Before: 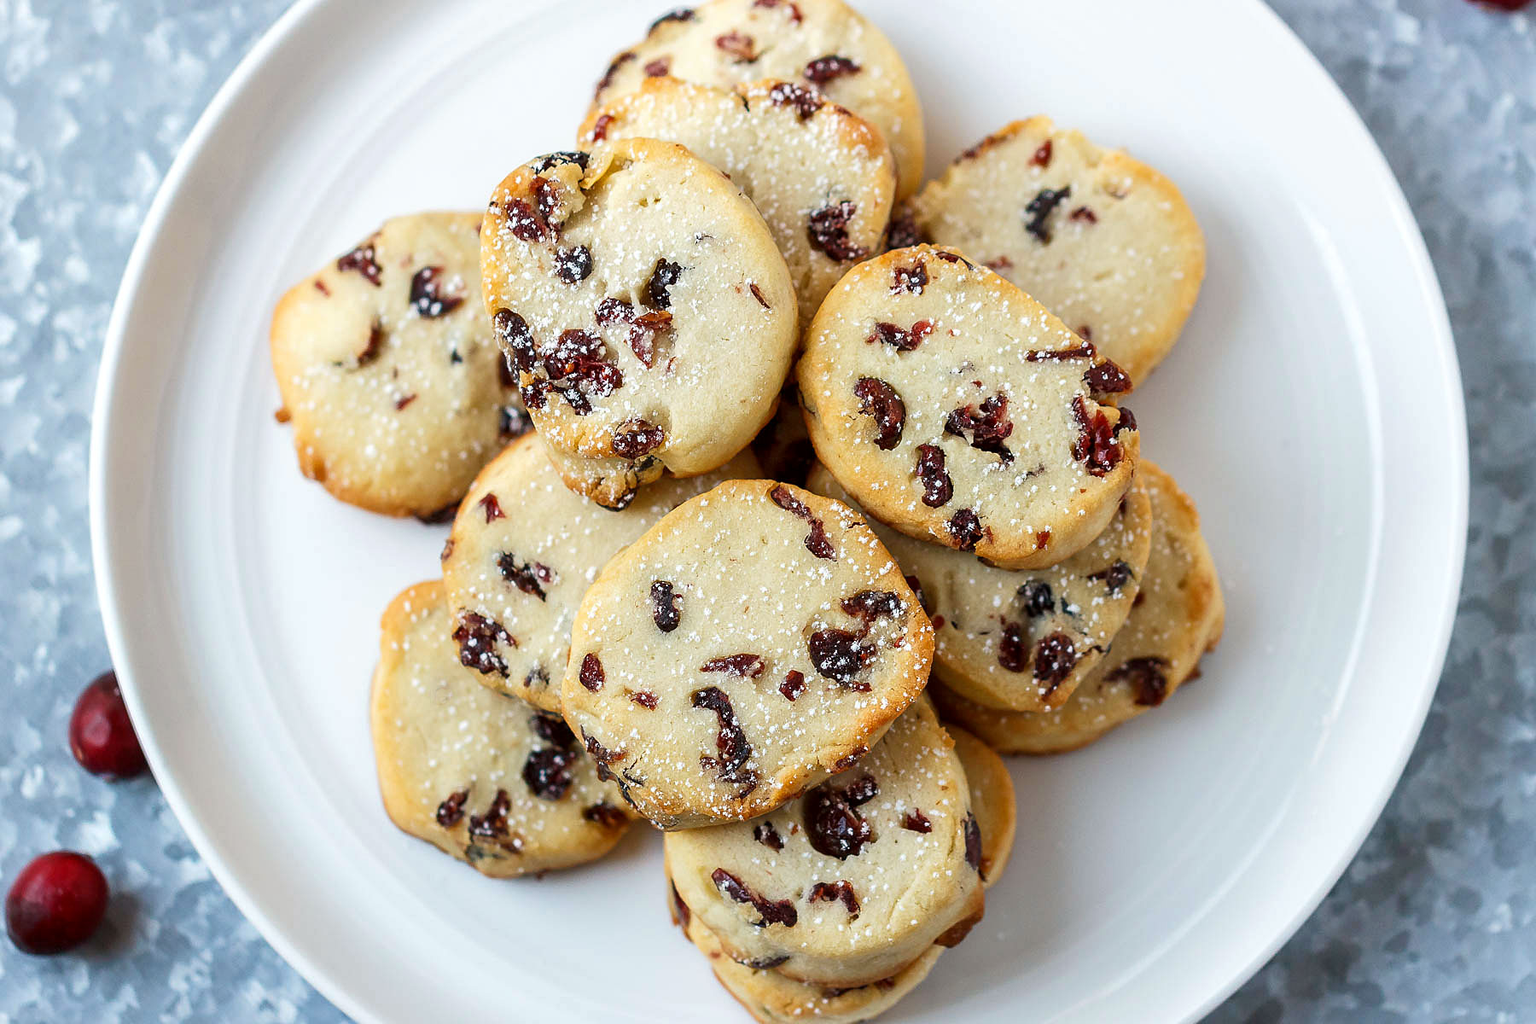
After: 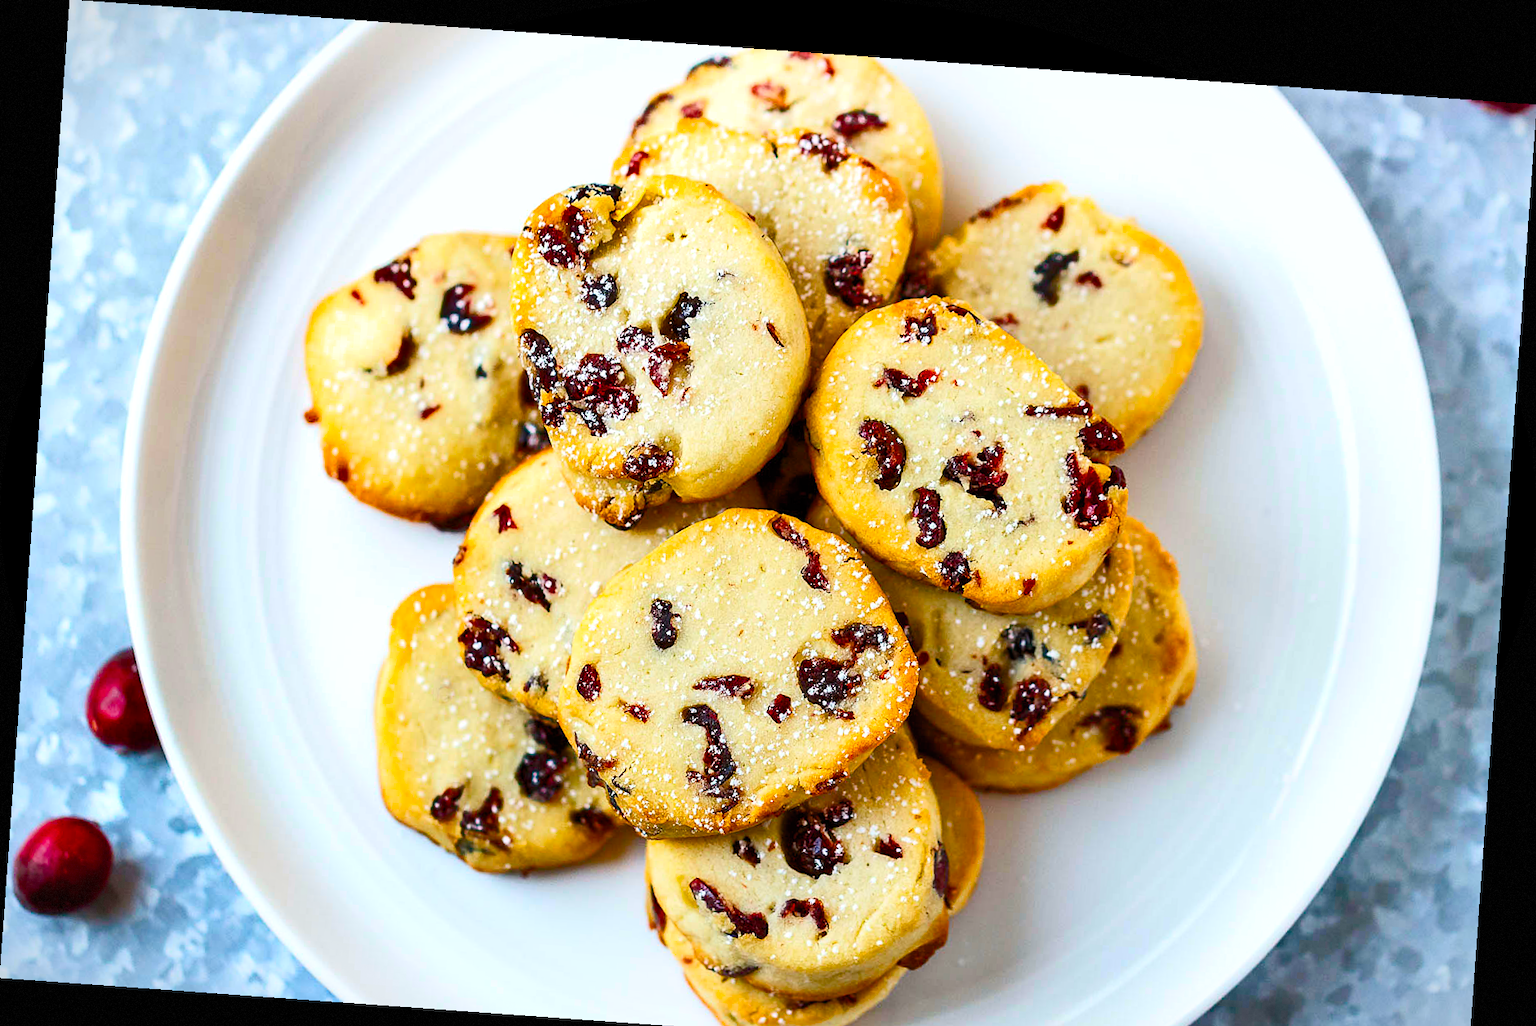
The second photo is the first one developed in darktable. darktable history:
crop and rotate: top 0%, bottom 5.097%
rotate and perspective: rotation 4.1°, automatic cropping off
contrast brightness saturation: contrast 0.2, brightness 0.16, saturation 0.22
shadows and highlights: low approximation 0.01, soften with gaussian
color balance rgb: perceptual saturation grading › global saturation 45%, perceptual saturation grading › highlights -25%, perceptual saturation grading › shadows 50%, perceptual brilliance grading › global brilliance 3%, global vibrance 3%
vignetting: fall-off start 100%, brightness -0.406, saturation -0.3, width/height ratio 1.324, dithering 8-bit output, unbound false
